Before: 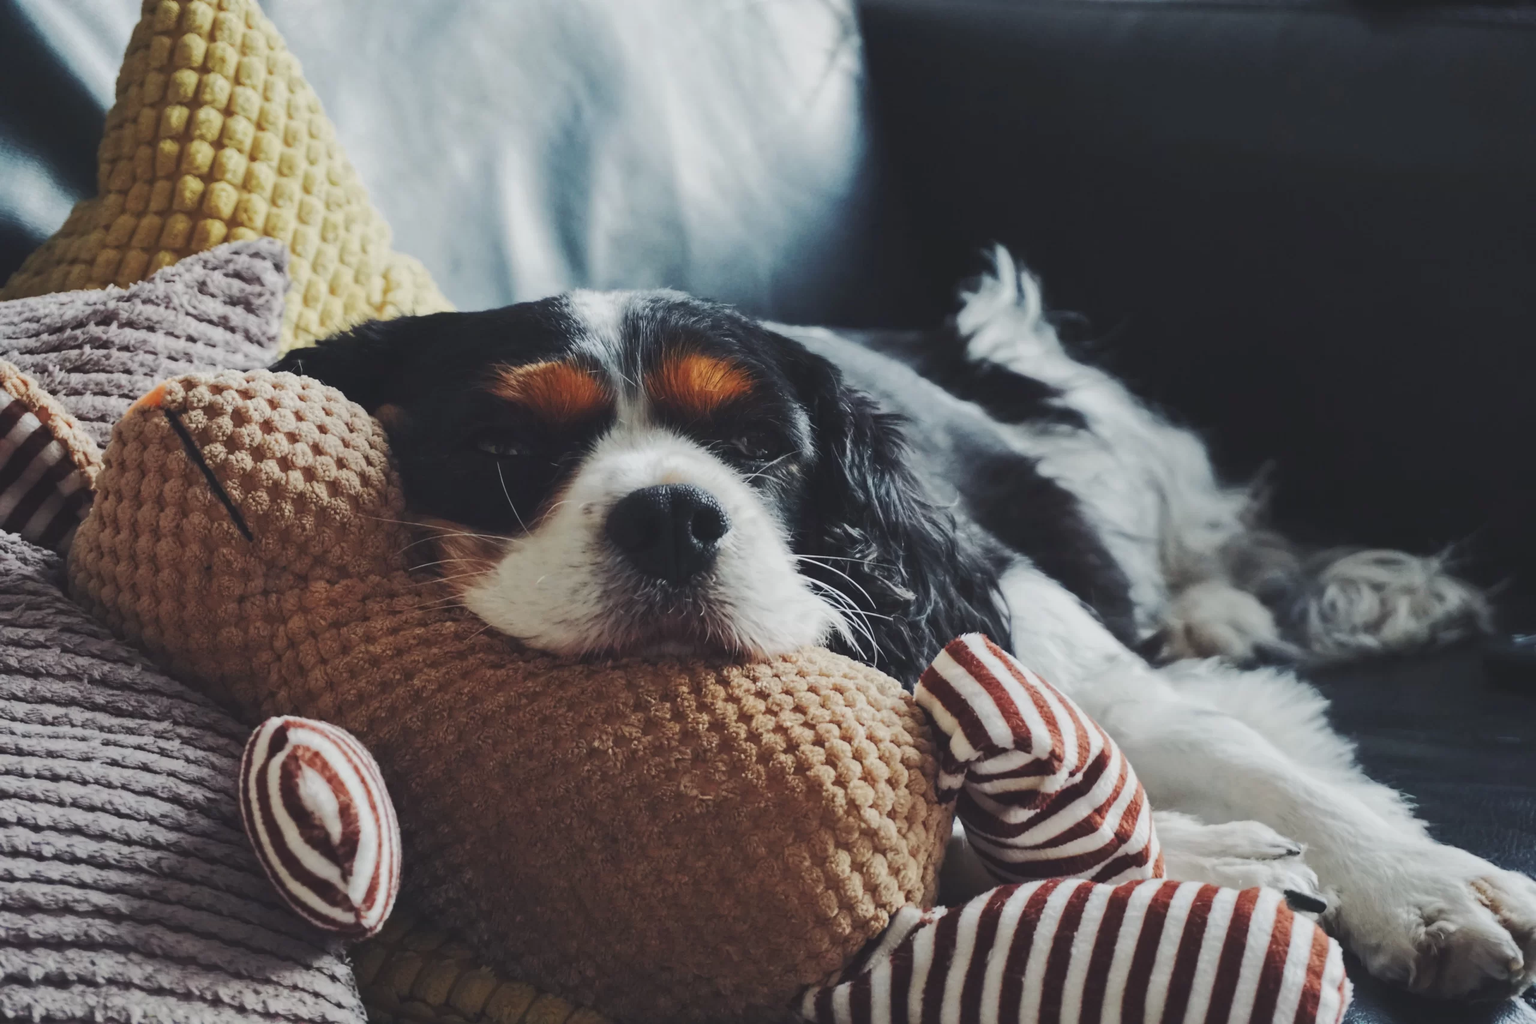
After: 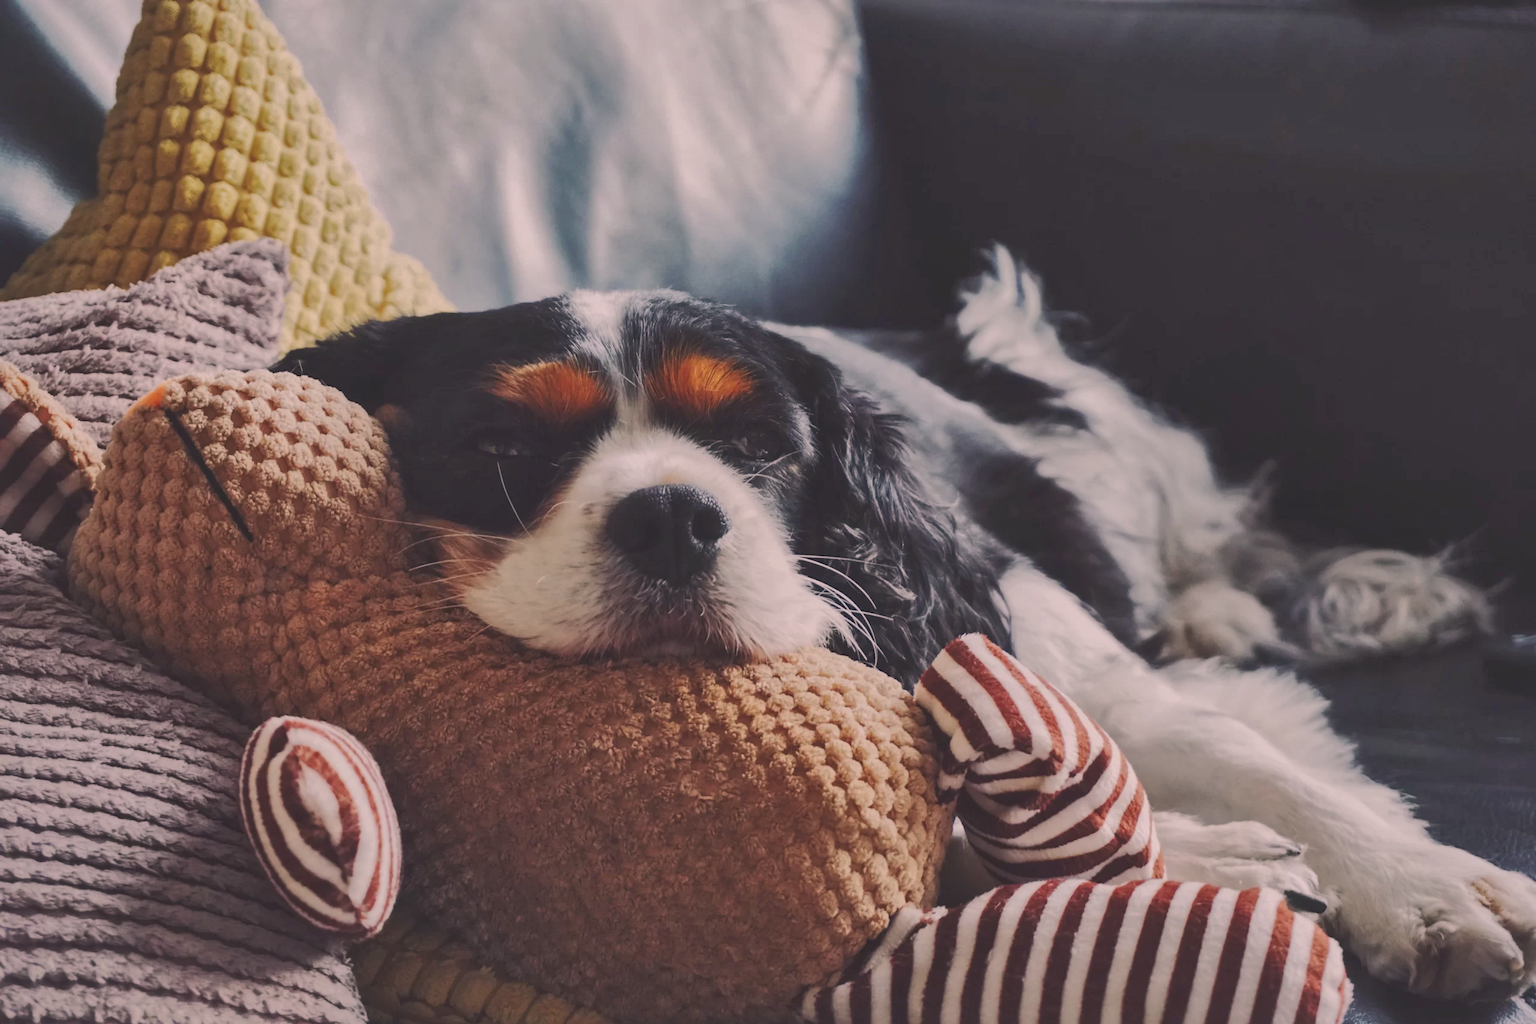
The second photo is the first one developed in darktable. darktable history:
color correction: highlights a* 12.23, highlights b* 5.41
shadows and highlights: highlights -60
